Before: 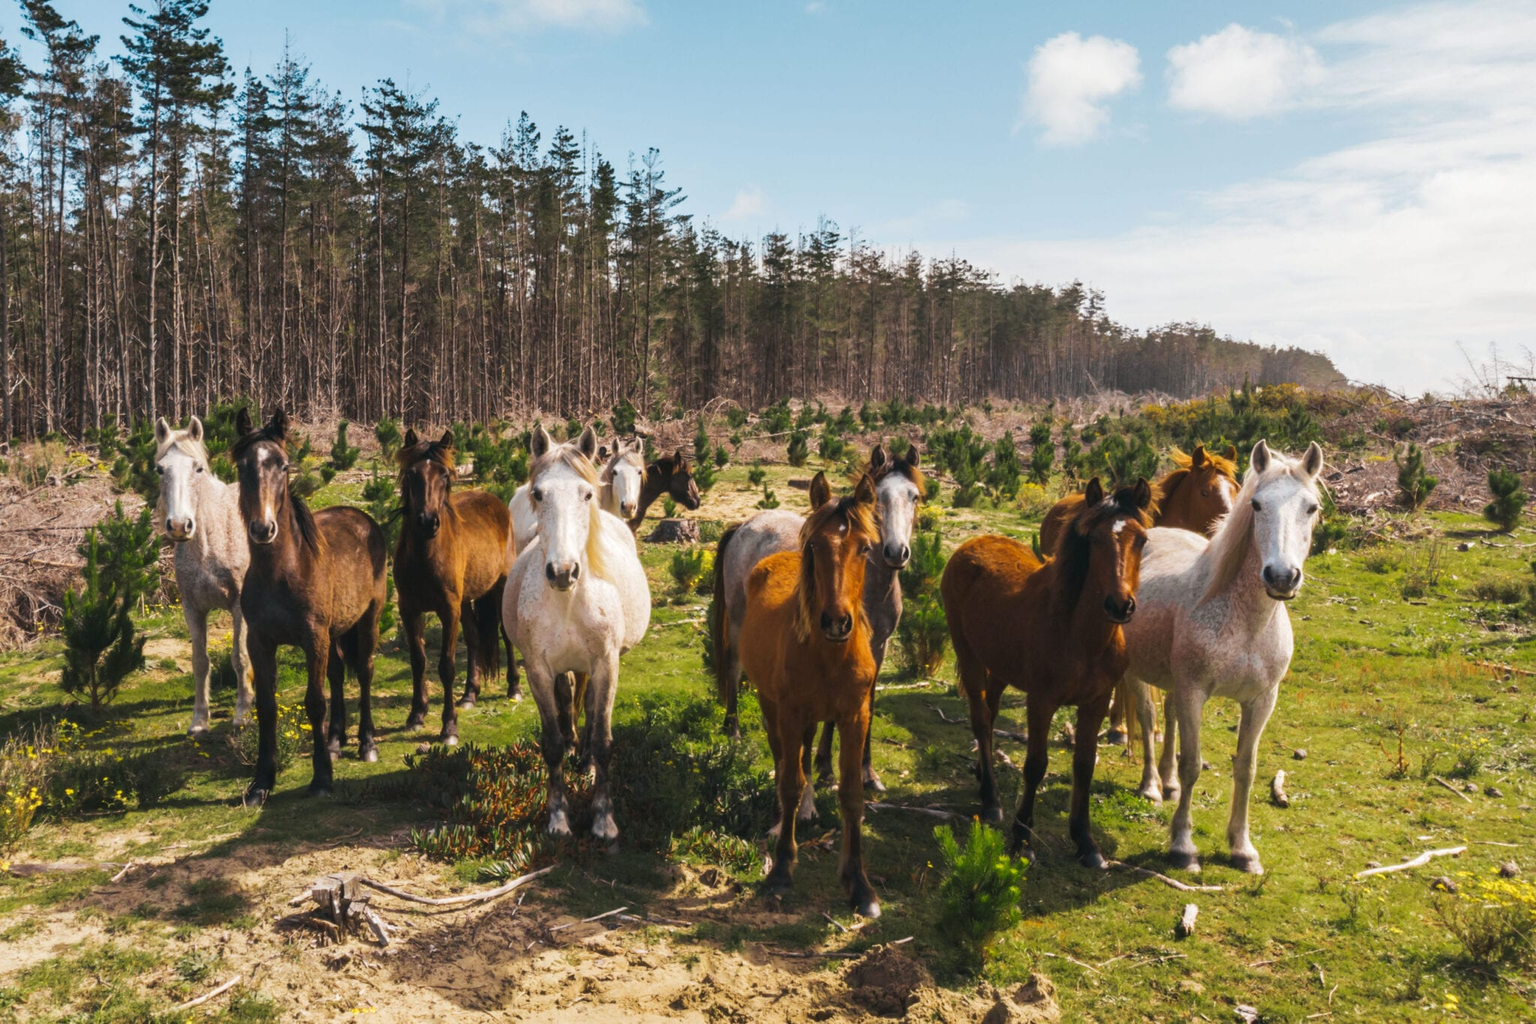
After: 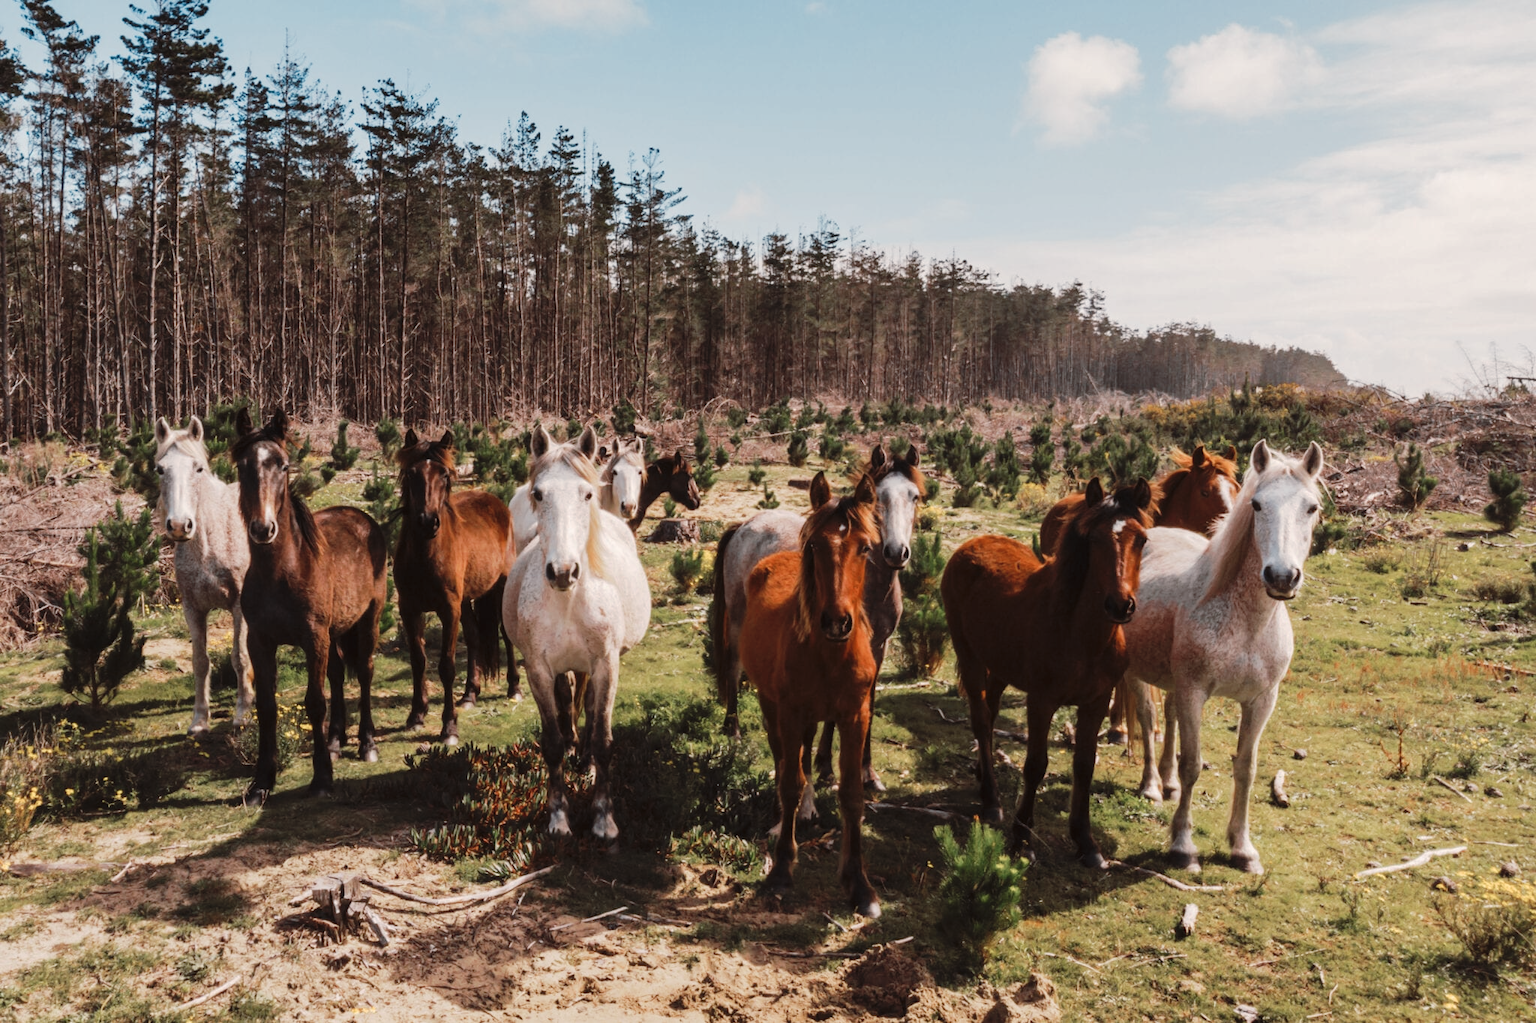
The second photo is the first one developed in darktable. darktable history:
tone curve: curves: ch0 [(0, 0) (0.003, 0.005) (0.011, 0.006) (0.025, 0.013) (0.044, 0.027) (0.069, 0.042) (0.1, 0.06) (0.136, 0.085) (0.177, 0.118) (0.224, 0.171) (0.277, 0.239) (0.335, 0.314) (0.399, 0.394) (0.468, 0.473) (0.543, 0.552) (0.623, 0.64) (0.709, 0.718) (0.801, 0.801) (0.898, 0.882) (1, 1)], preserve colors none
color look up table: target L [95.72, 93.06, 83.14, 83, 80.98, 80.1, 74.69, 57.47, 52.12, 39.62, 10.66, 200.49, 82.85, 76.01, 62.82, 51.35, 45.63, 42.46, 51.68, 52.15, 39.34, 40.3, 36.84, 29.98, 19.67, 11.87, 78.24, 66.21, 57.51, 44.77, 39.64, 57.12, 56.1, 53.76, 35.8, 43.37, 40.71, 34.05, 25.29, 25.59, 23.46, 16, 9.719, 2.54, 95.85, 87.81, 60.99, 58.5, 12.57], target a [-13.63, -20.98, 4.447, -40.49, -40.52, -16.29, -31.56, 6.407, -29.88, -18.86, -6.995, 0, 12.66, 5.22, 44.95, 44.08, 62.27, 59.37, 27.09, 28.72, 53.97, 54.49, 6.75, 13.93, 30.19, 22.75, 11.7, 35.69, 42.2, 56.77, 56.75, 15.97, -10.17, 1.518, 50.17, 1.692, 8.4, 26.73, 37, 34.7, 2.891, 27.29, 31.09, 7.016, -6.142, -30.29, -14.25, -20.64, -2.011], target b [29.41, 1.837, 46.75, 33.82, 9.123, 16.41, -13.39, 36.18, 14.55, -6.676, 7.182, 0, 20.68, 12.48, 40.51, 20.18, 49.14, 28.41, 7.49, 28.96, 47.52, 48.16, 3.769, 21.95, 28.63, 12.92, -9.002, -2.532, -13.05, 9.751, -1.27, -24.23, -45.37, -24.59, 19.64, -52.76, -52.13, 0.545, -23.19, 23.71, -26.53, -12.52, -42.29, -12.74, -0.696, -16.72, -34.8, -23.51, -9.443], num patches 49
